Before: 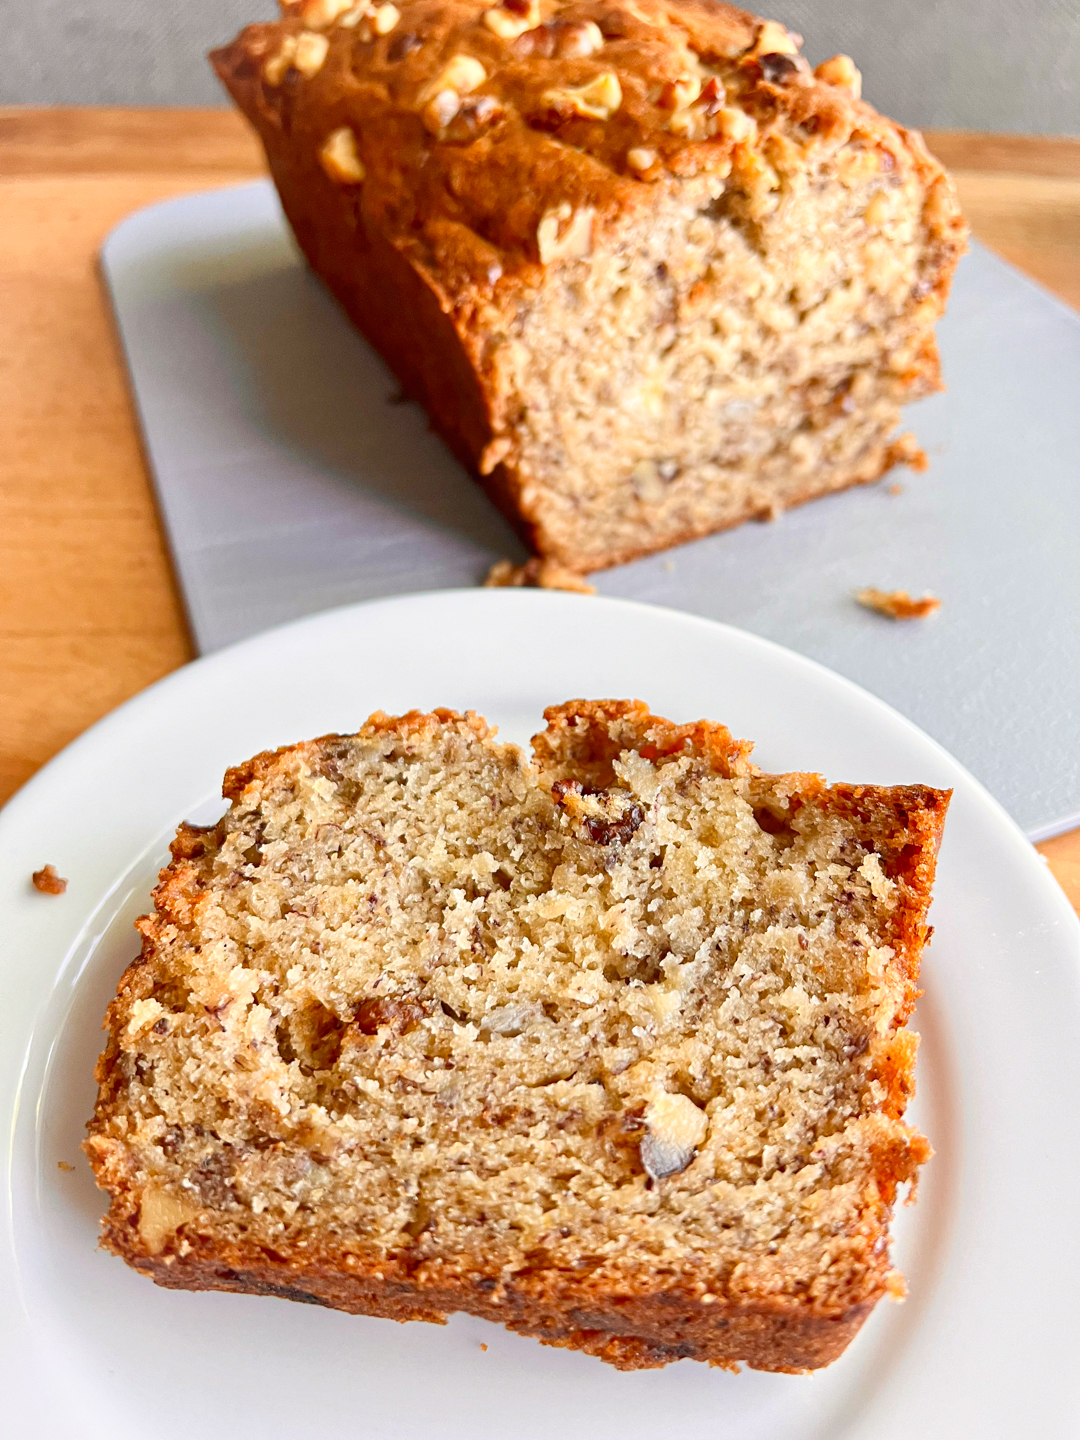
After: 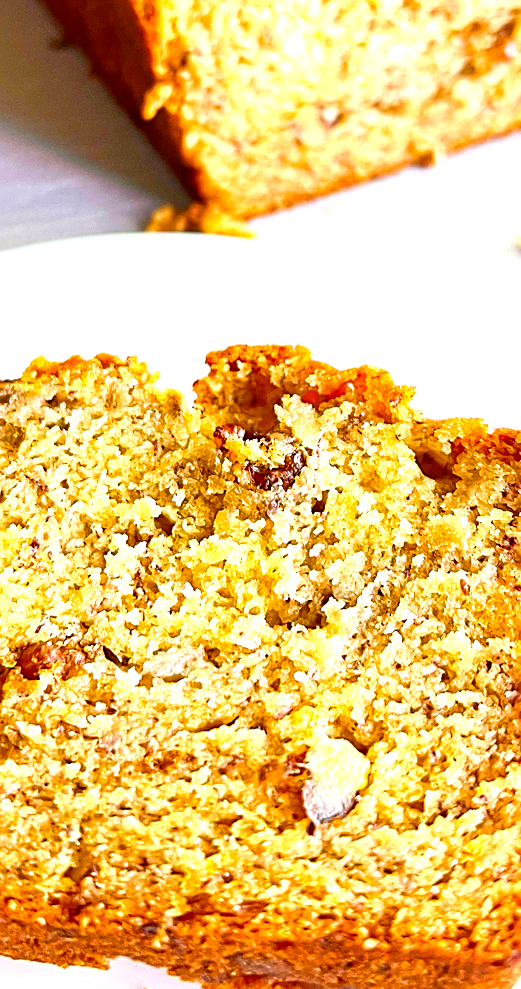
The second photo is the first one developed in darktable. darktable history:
sharpen: on, module defaults
crop: left 31.379%, top 24.658%, right 20.326%, bottom 6.628%
exposure: black level correction 0, exposure 0.95 EV, compensate exposure bias true, compensate highlight preservation false
color balance rgb: linear chroma grading › global chroma 15%, perceptual saturation grading › global saturation 30%
